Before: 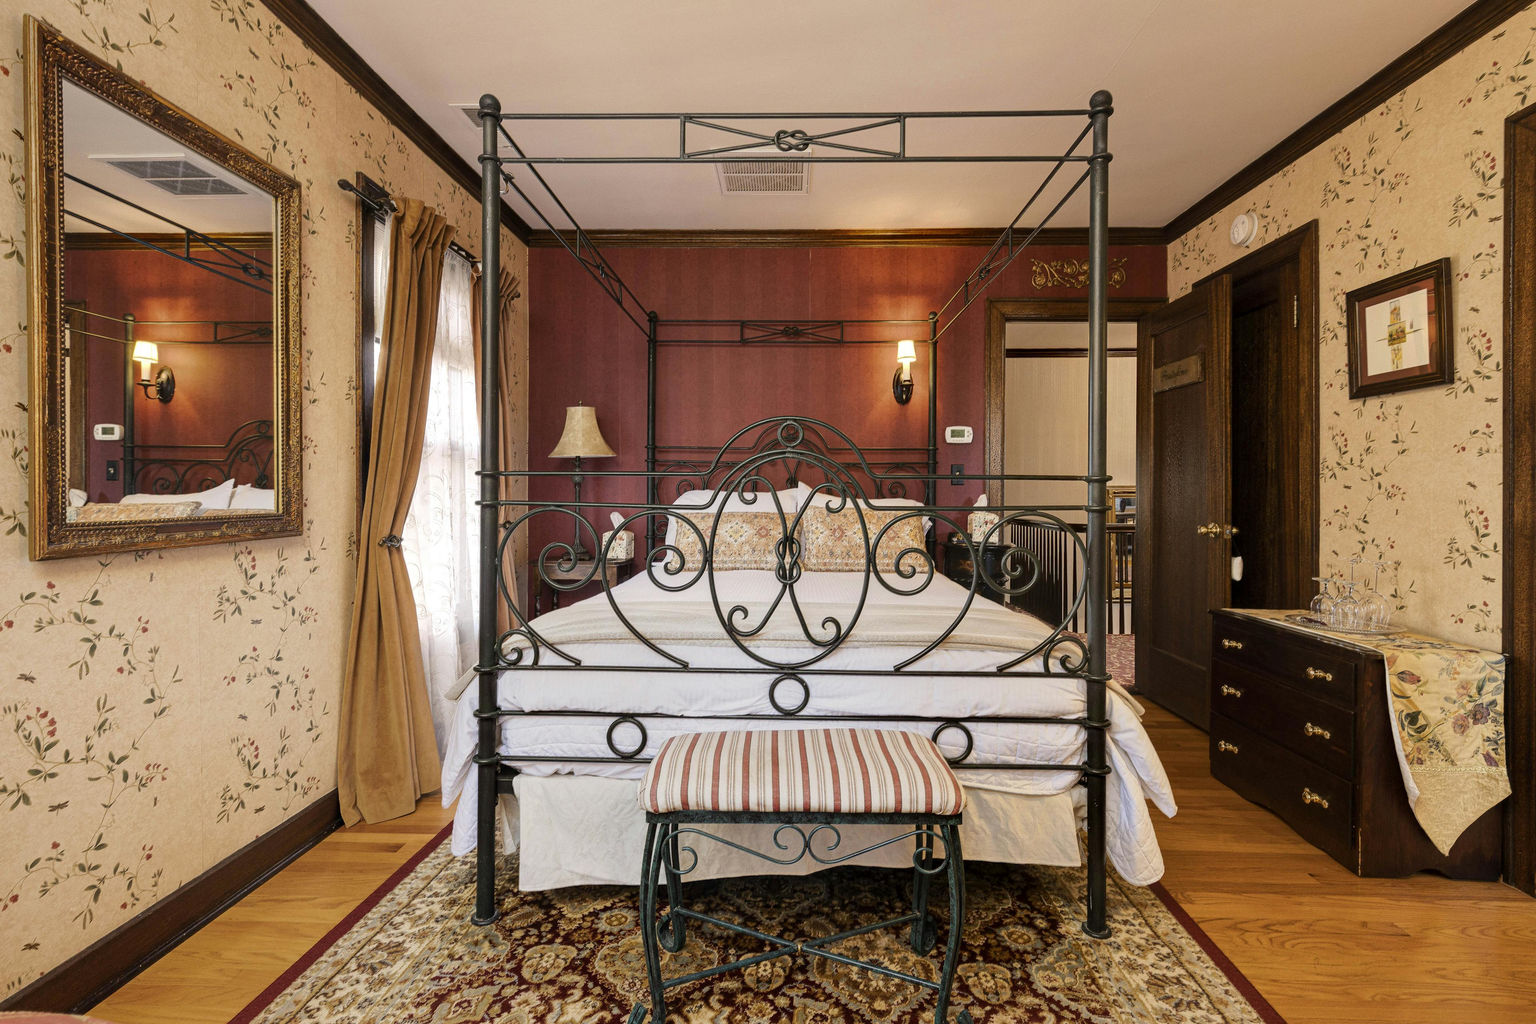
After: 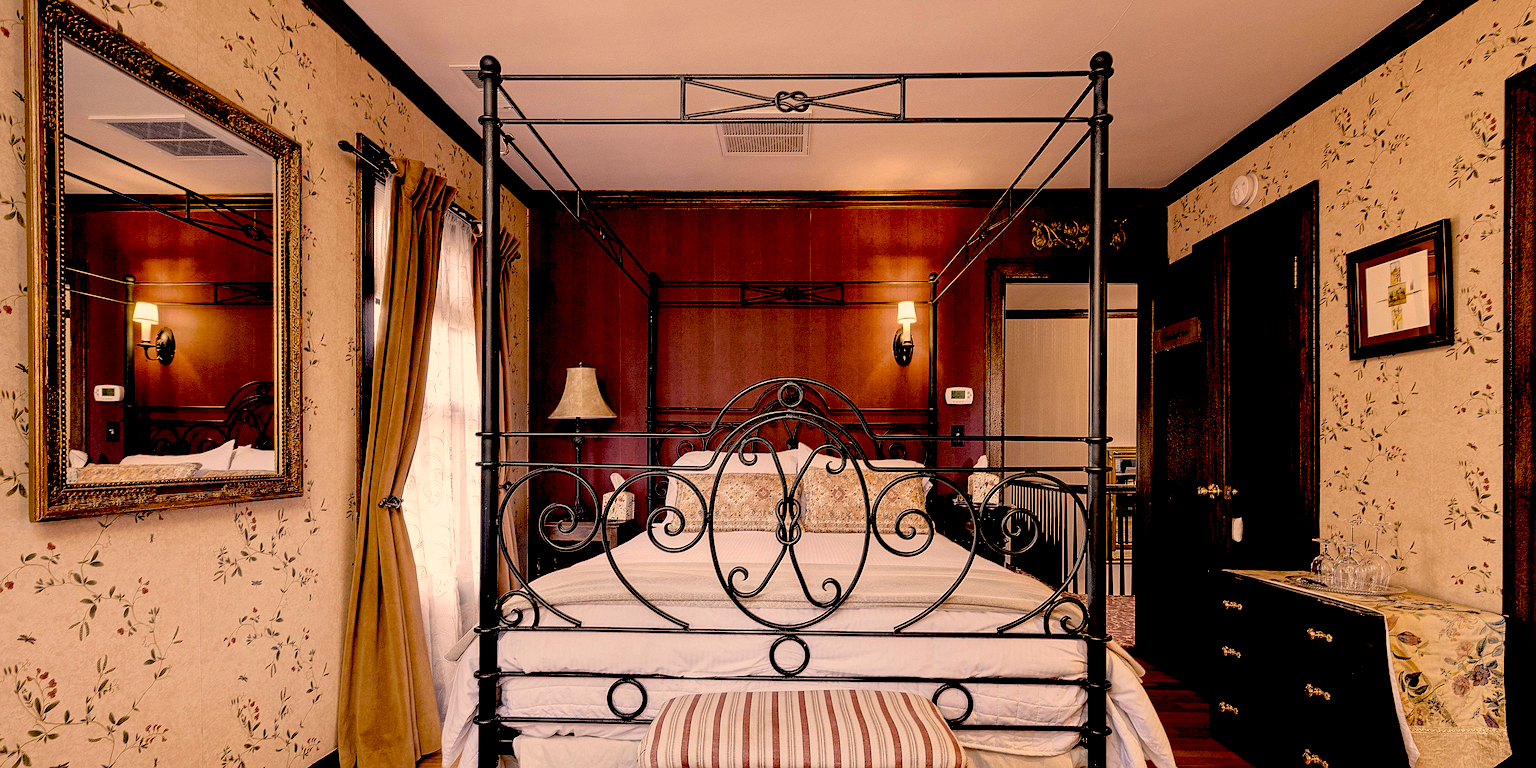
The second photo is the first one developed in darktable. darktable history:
exposure: black level correction 0.056, exposure -0.039 EV, compensate highlight preservation false
crop: top 3.857%, bottom 21.132%
color correction: highlights a* 19.59, highlights b* 27.49, shadows a* 3.46, shadows b* -17.28, saturation 0.73
sharpen: on, module defaults
